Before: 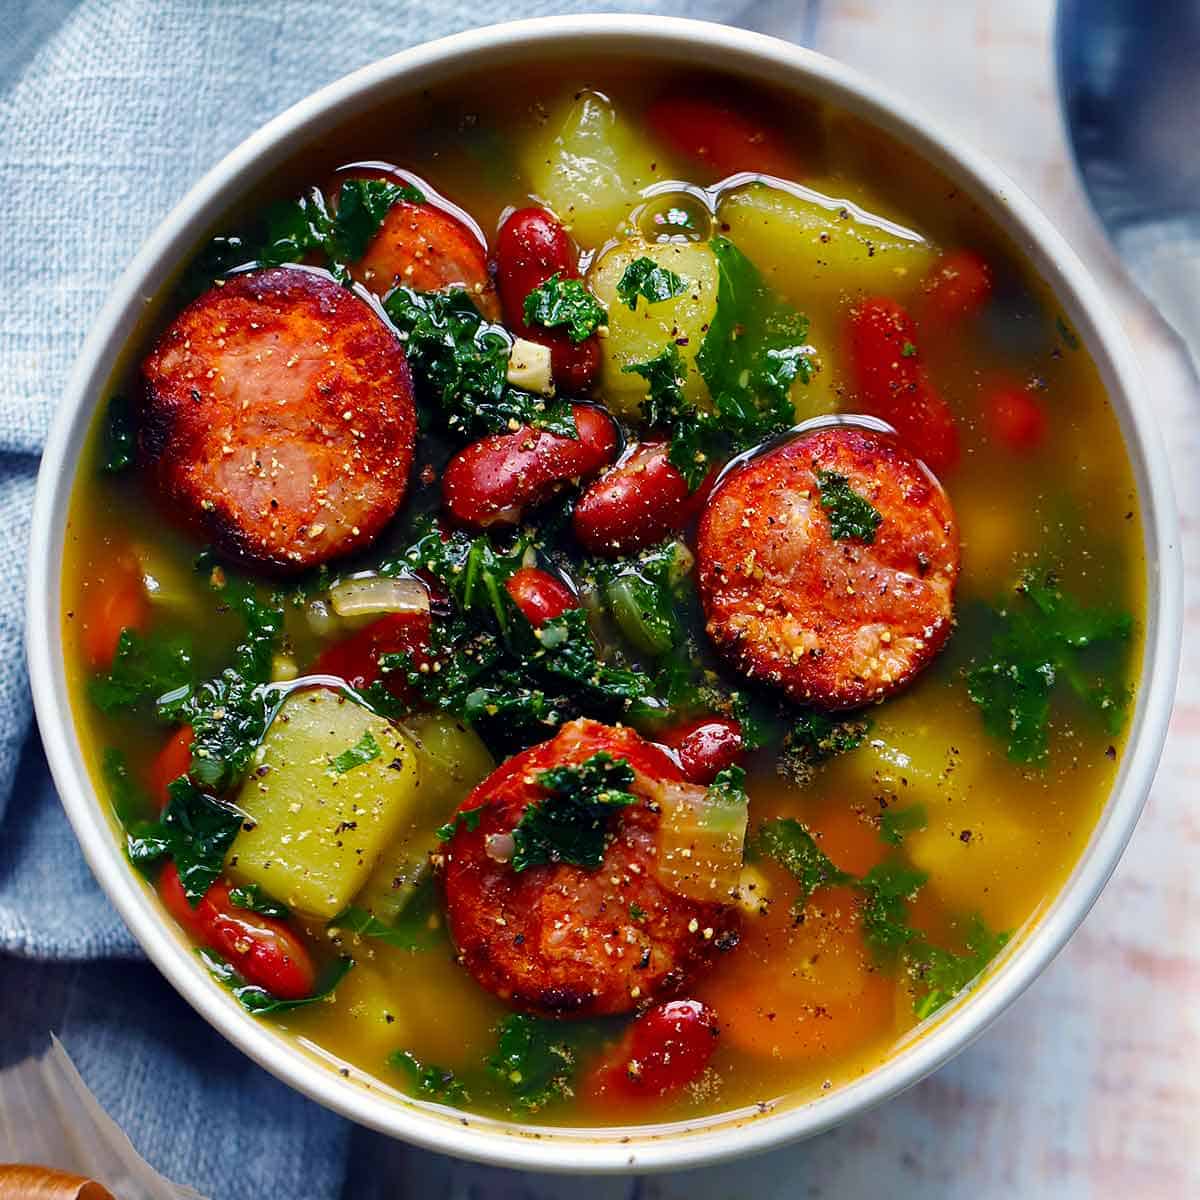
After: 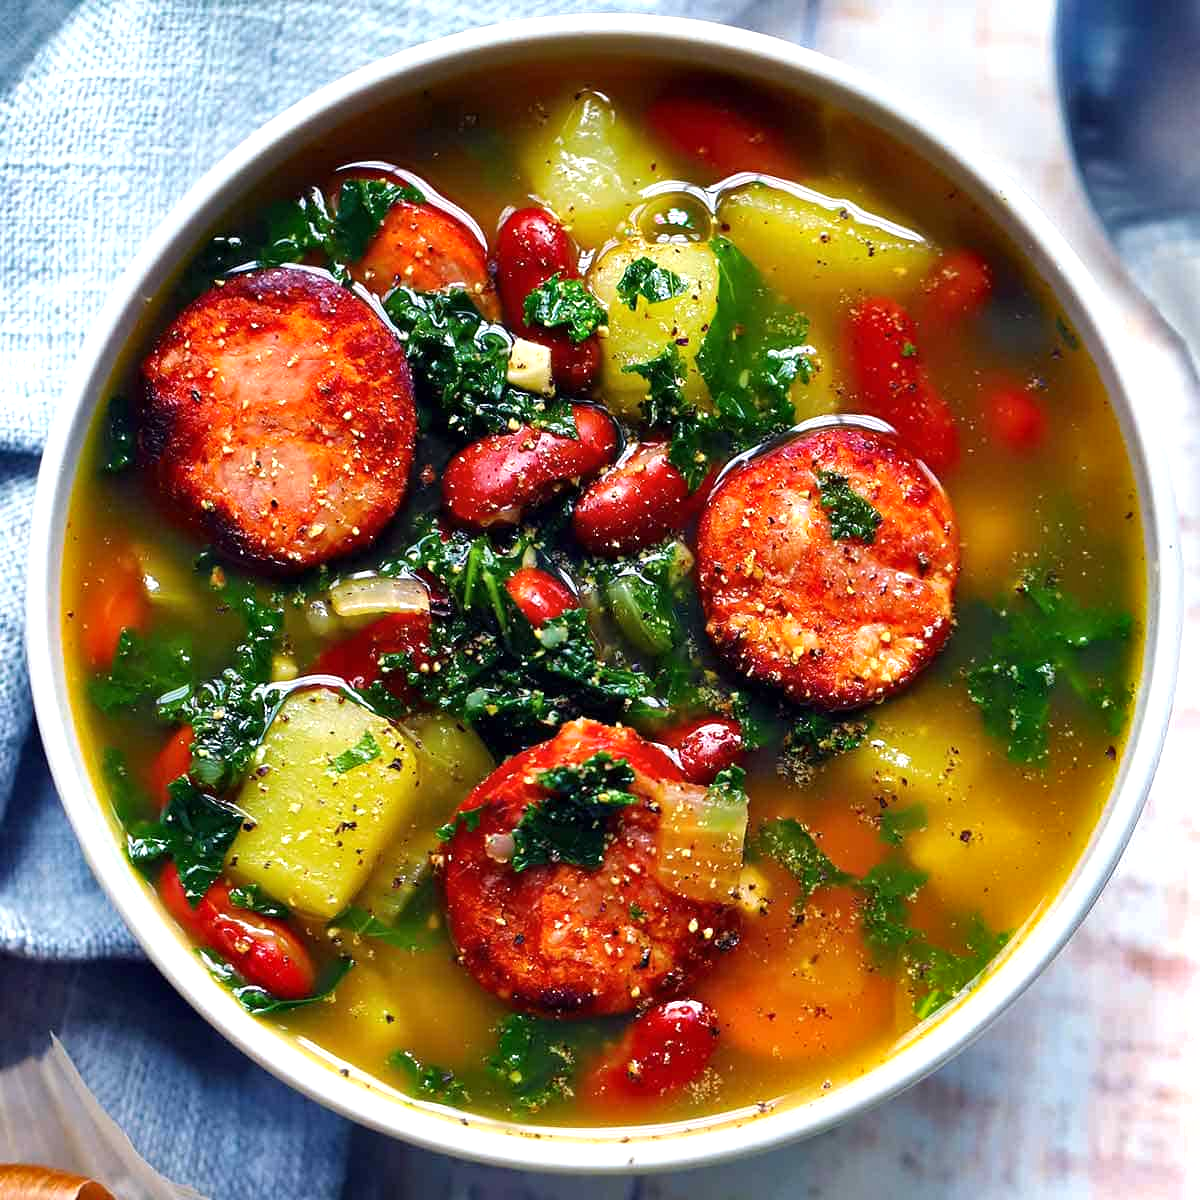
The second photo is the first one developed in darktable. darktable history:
exposure: exposure 0.6 EV, compensate highlight preservation false
shadows and highlights: soften with gaussian
